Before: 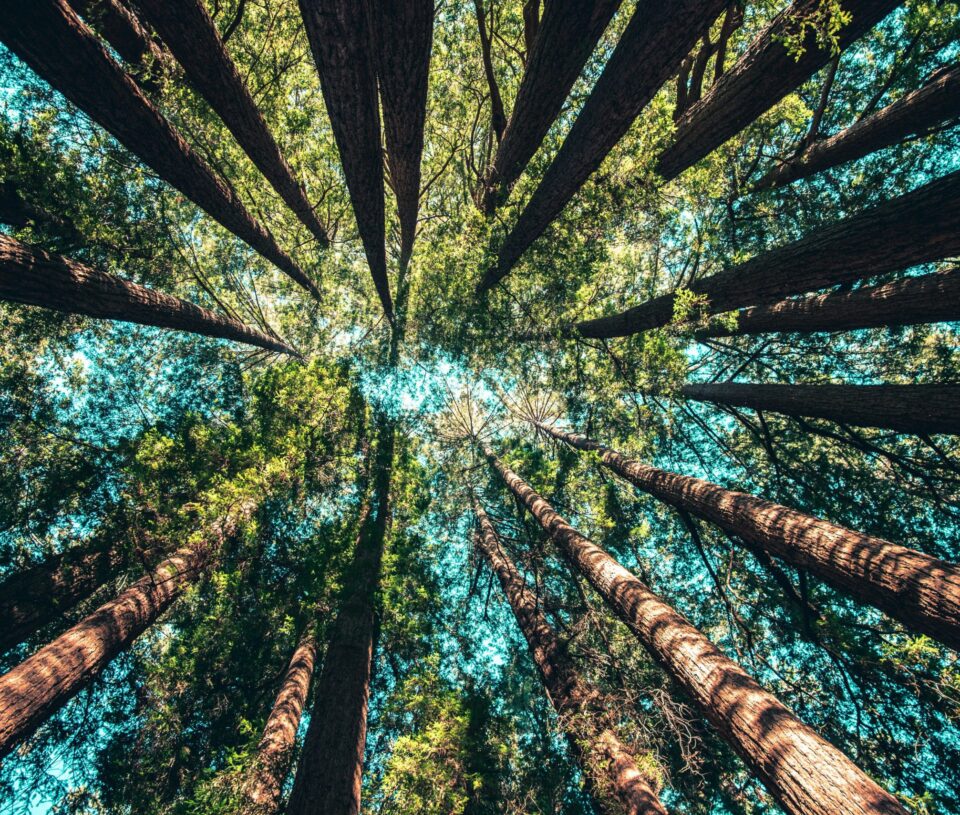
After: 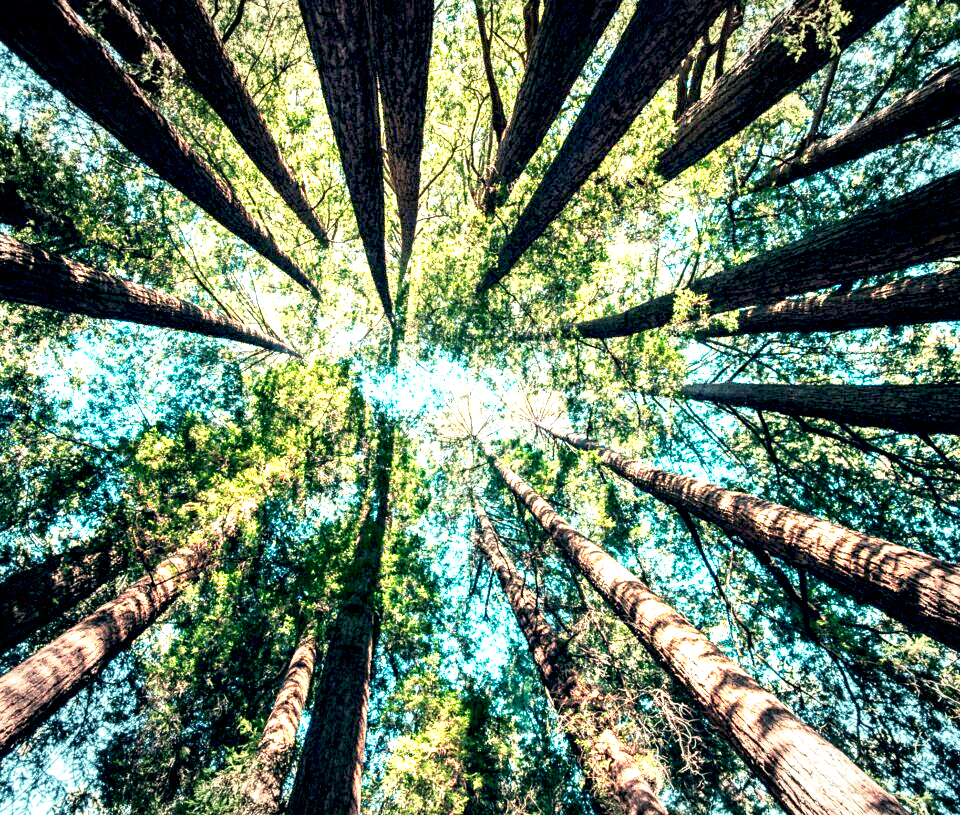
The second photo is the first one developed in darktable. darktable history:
local contrast: highlights 100%, shadows 100%, detail 120%, midtone range 0.2
exposure: black level correction 0.009, exposure 1.425 EV, compensate highlight preservation false
base curve: curves: ch0 [(0, 0) (0.688, 0.865) (1, 1)], preserve colors none
vignetting: fall-off start 91%, fall-off radius 39.39%, brightness -0.182, saturation -0.3, width/height ratio 1.219, shape 1.3, dithering 8-bit output, unbound false
